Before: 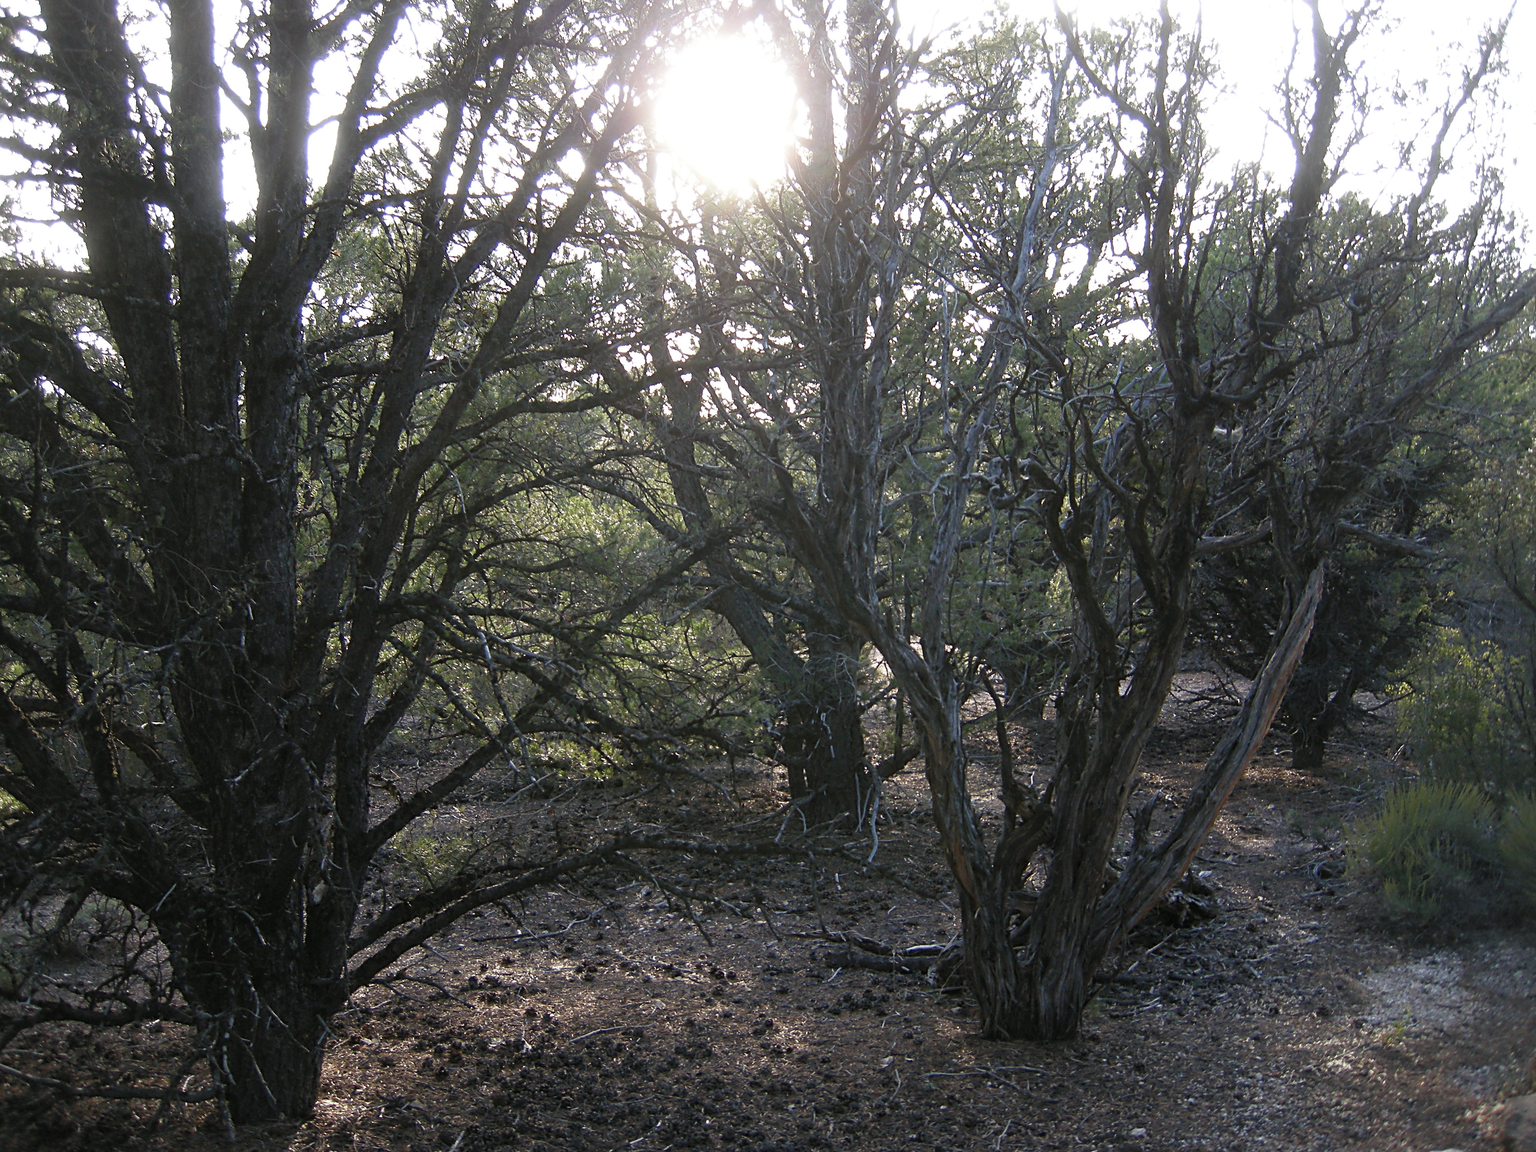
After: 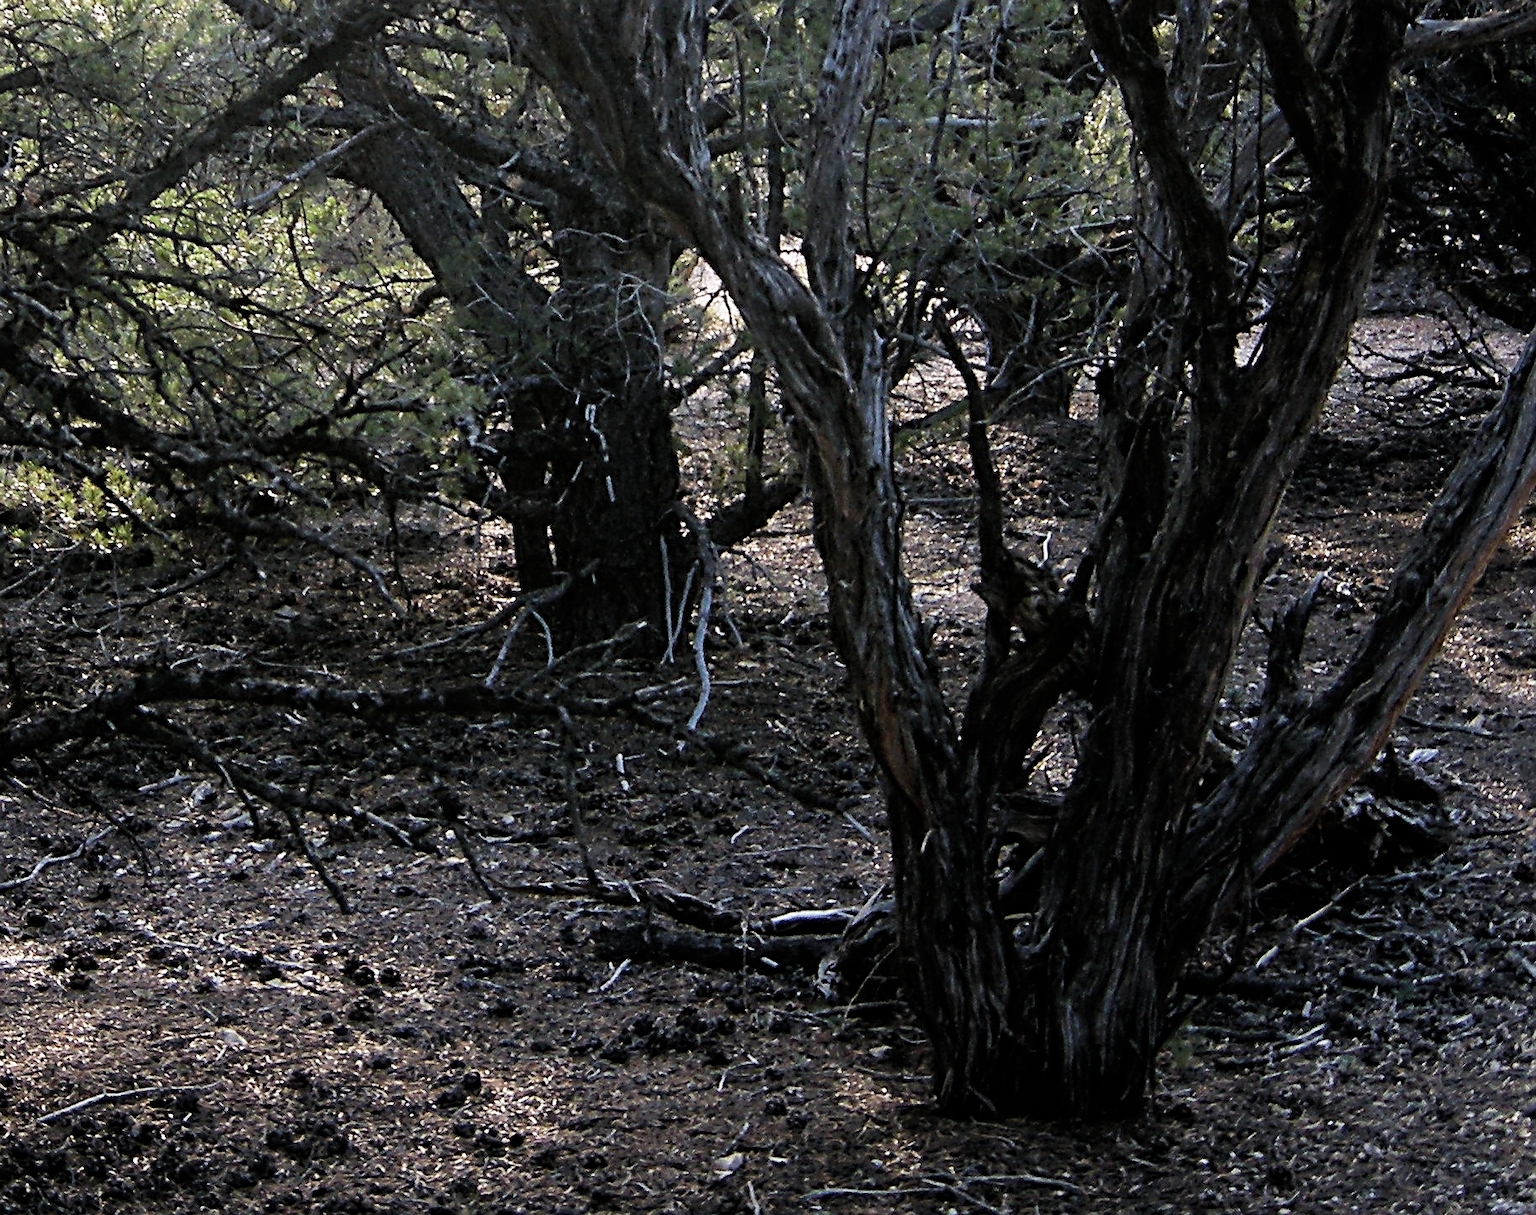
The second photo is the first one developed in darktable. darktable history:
filmic rgb: black relative exposure -5 EV, white relative exposure 3.5 EV, hardness 3.19, contrast 1.3, highlights saturation mix -50%
white balance: red 1.009, blue 1.027
exposure: black level correction 0.001, exposure 0.5 EV, compensate exposure bias true, compensate highlight preservation false
sharpen: on, module defaults
crop: left 35.976%, top 45.819%, right 18.162%, bottom 5.807%
